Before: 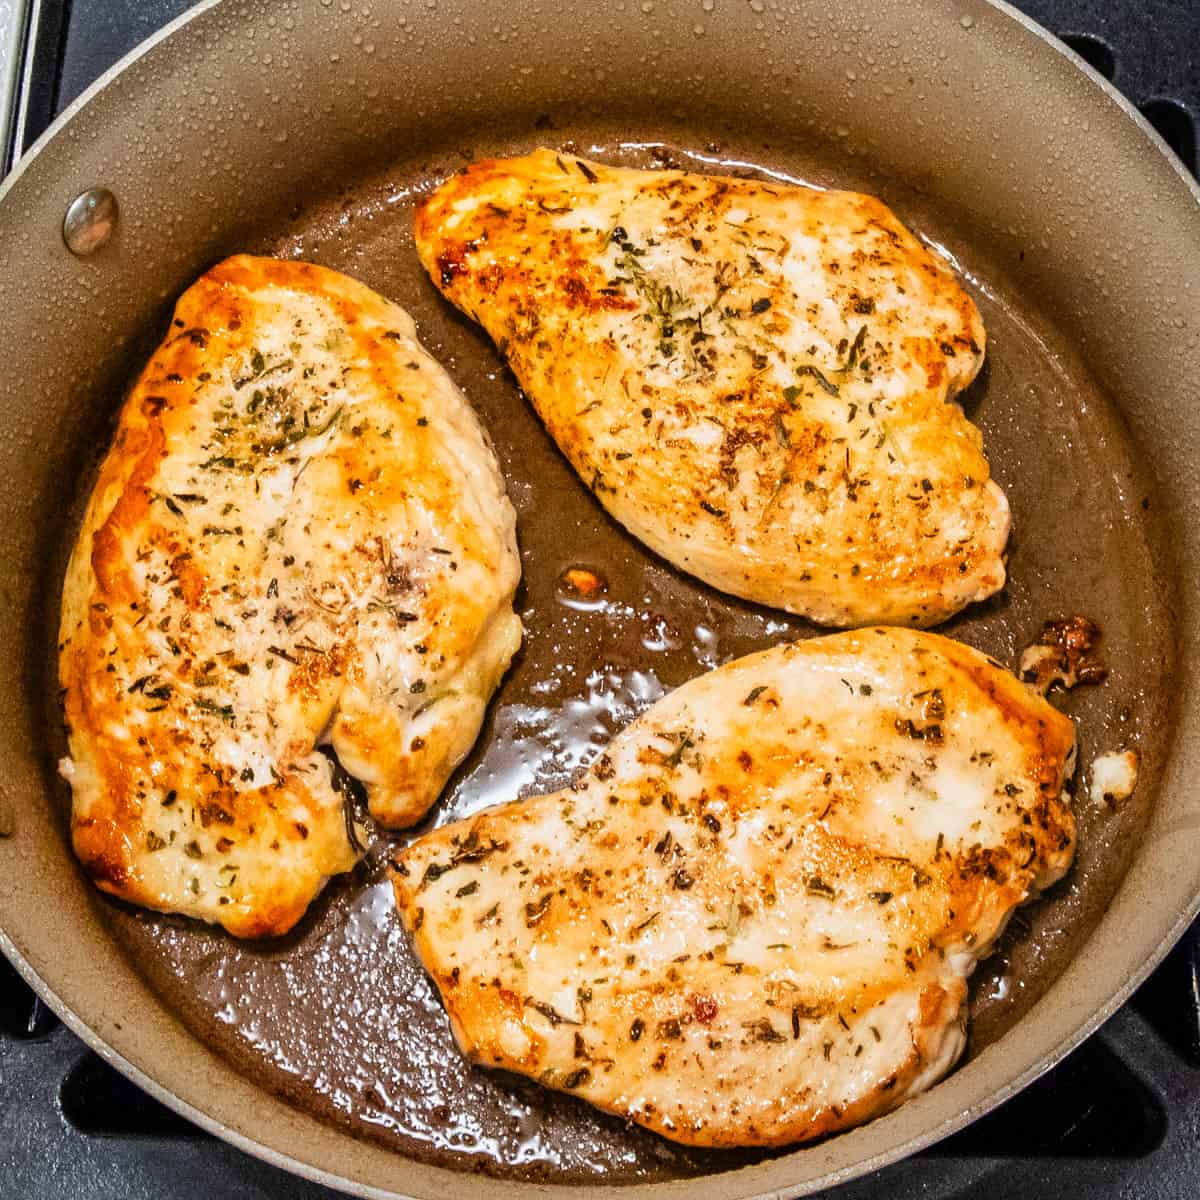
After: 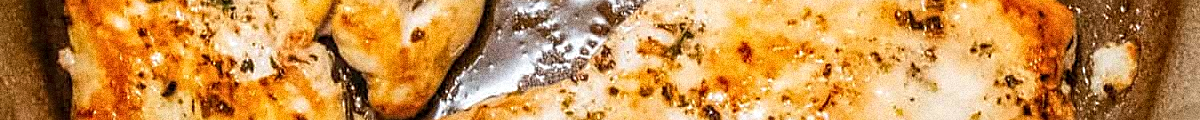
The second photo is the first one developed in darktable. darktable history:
grain: coarseness 14.49 ISO, strength 48.04%, mid-tones bias 35%
local contrast: on, module defaults
base curve: curves: ch0 [(0, 0) (0.283, 0.295) (1, 1)], preserve colors none
crop and rotate: top 59.084%, bottom 30.916%
sharpen: on, module defaults
